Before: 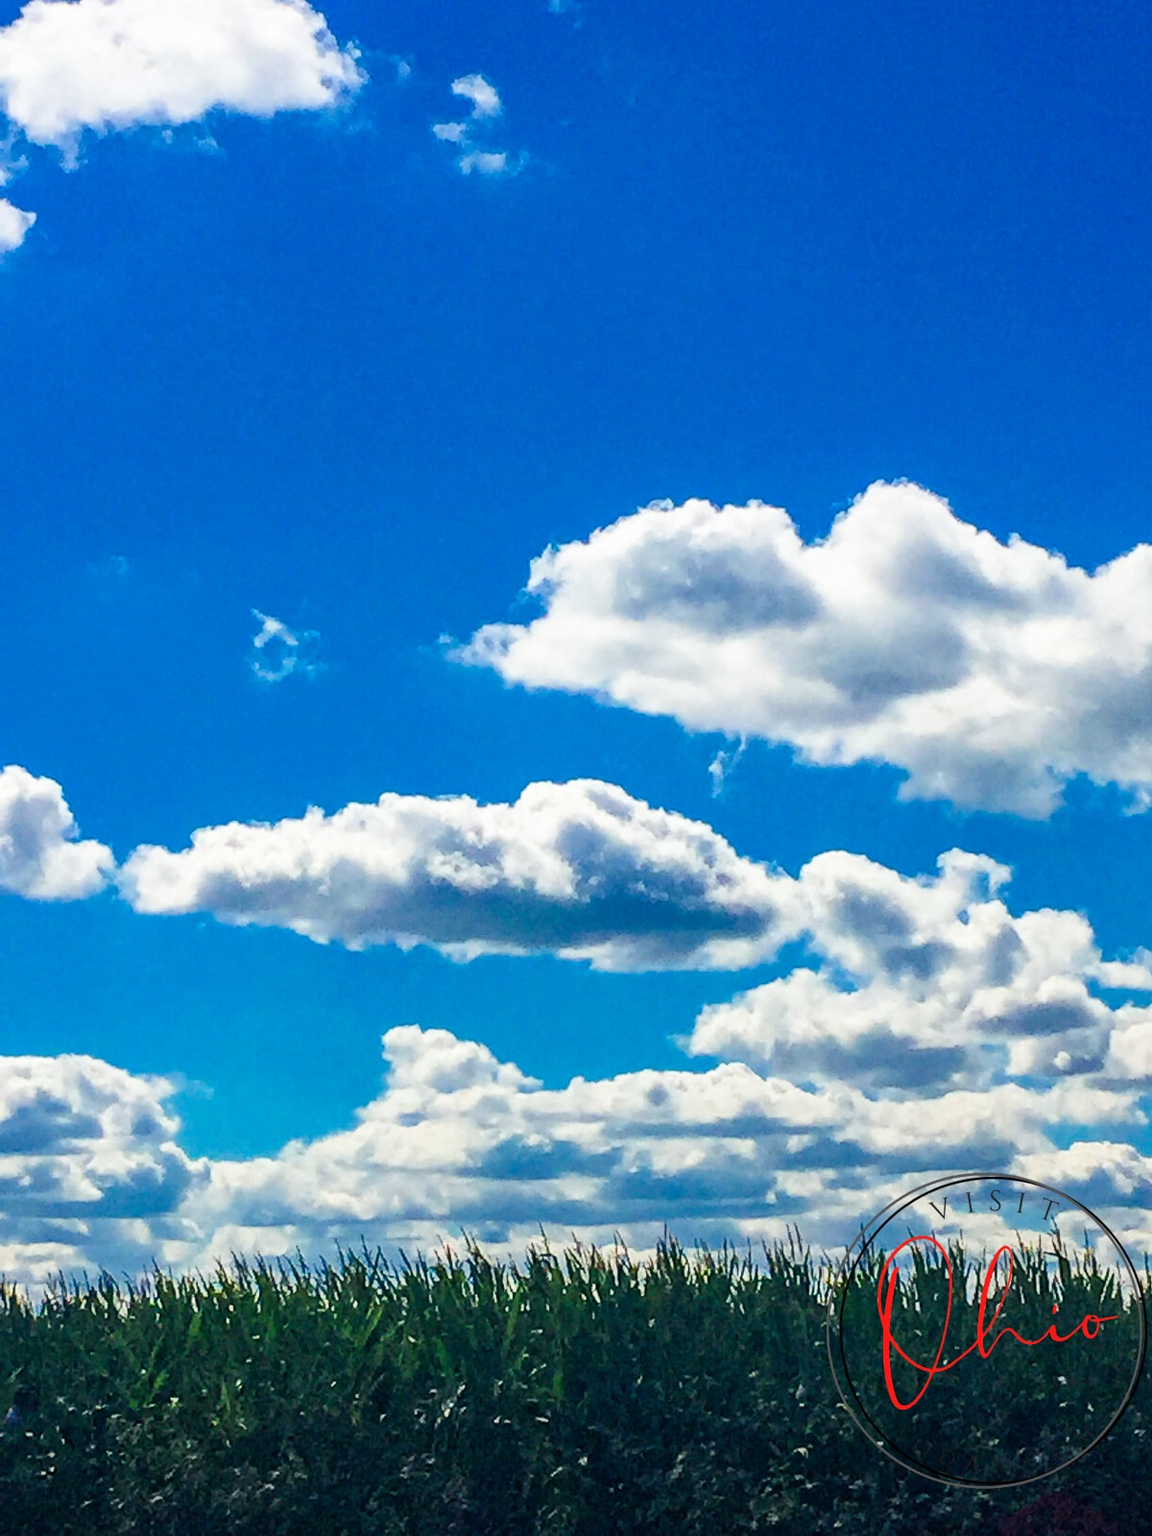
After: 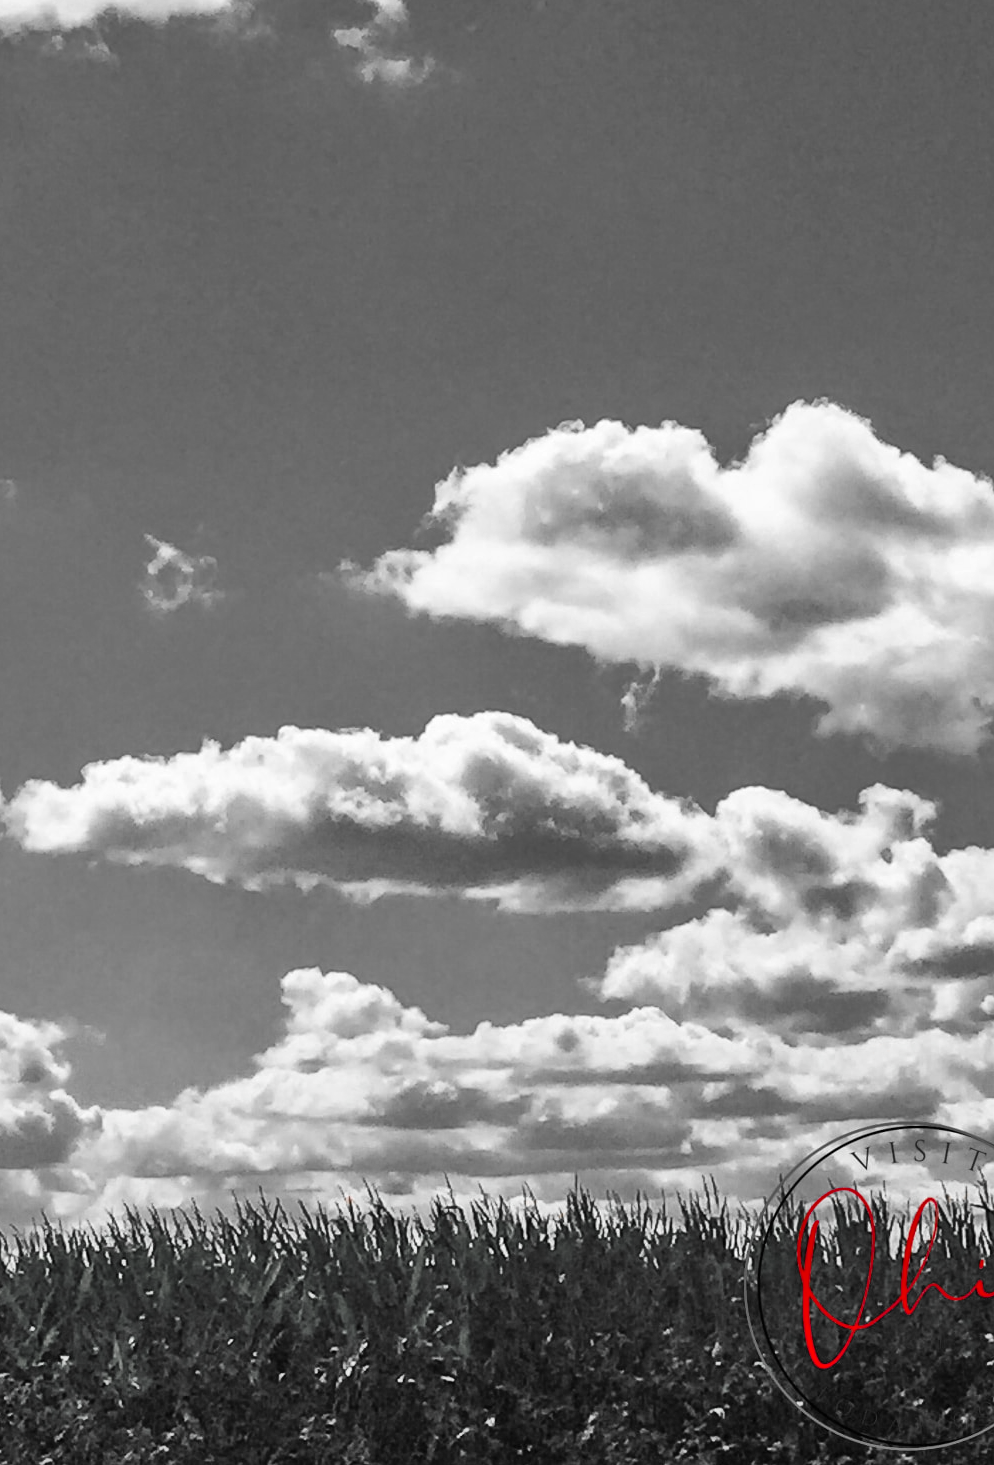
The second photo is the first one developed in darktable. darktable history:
color zones: curves: ch0 [(0, 0.497) (0.096, 0.361) (0.221, 0.538) (0.429, 0.5) (0.571, 0.5) (0.714, 0.5) (0.857, 0.5) (1, 0.497)]; ch1 [(0, 0.5) (0.143, 0.5) (0.257, -0.002) (0.429, 0.04) (0.571, -0.001) (0.714, -0.015) (0.857, 0.024) (1, 0.5)]
crop: left 9.807%, top 6.259%, right 7.334%, bottom 2.177%
white balance: red 0.983, blue 1.036
shadows and highlights: soften with gaussian
